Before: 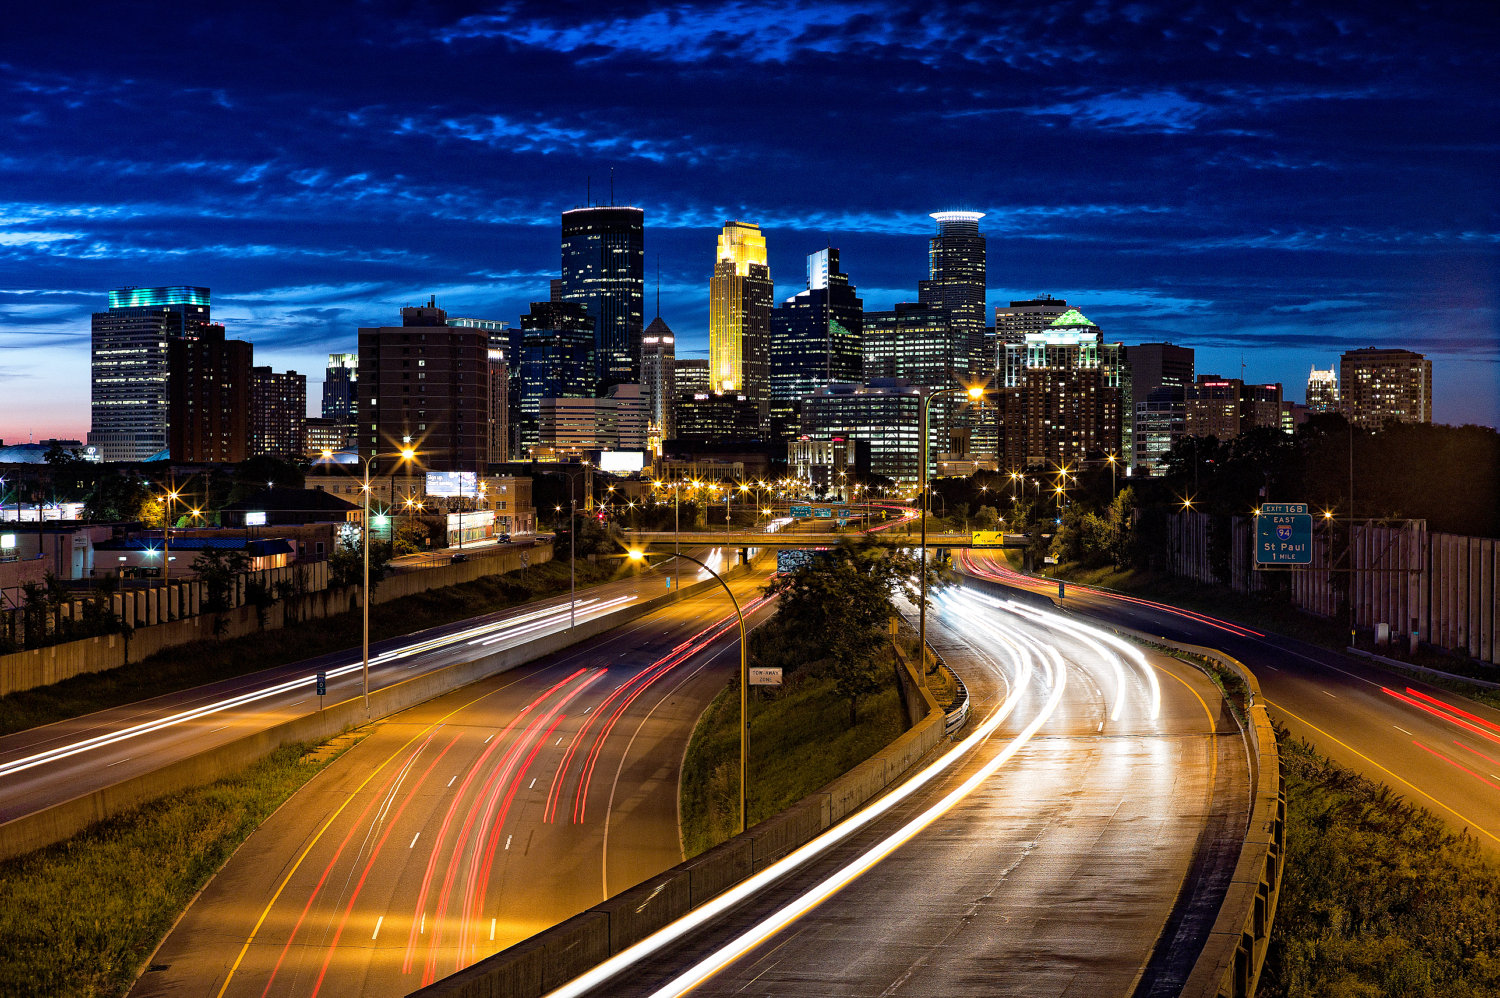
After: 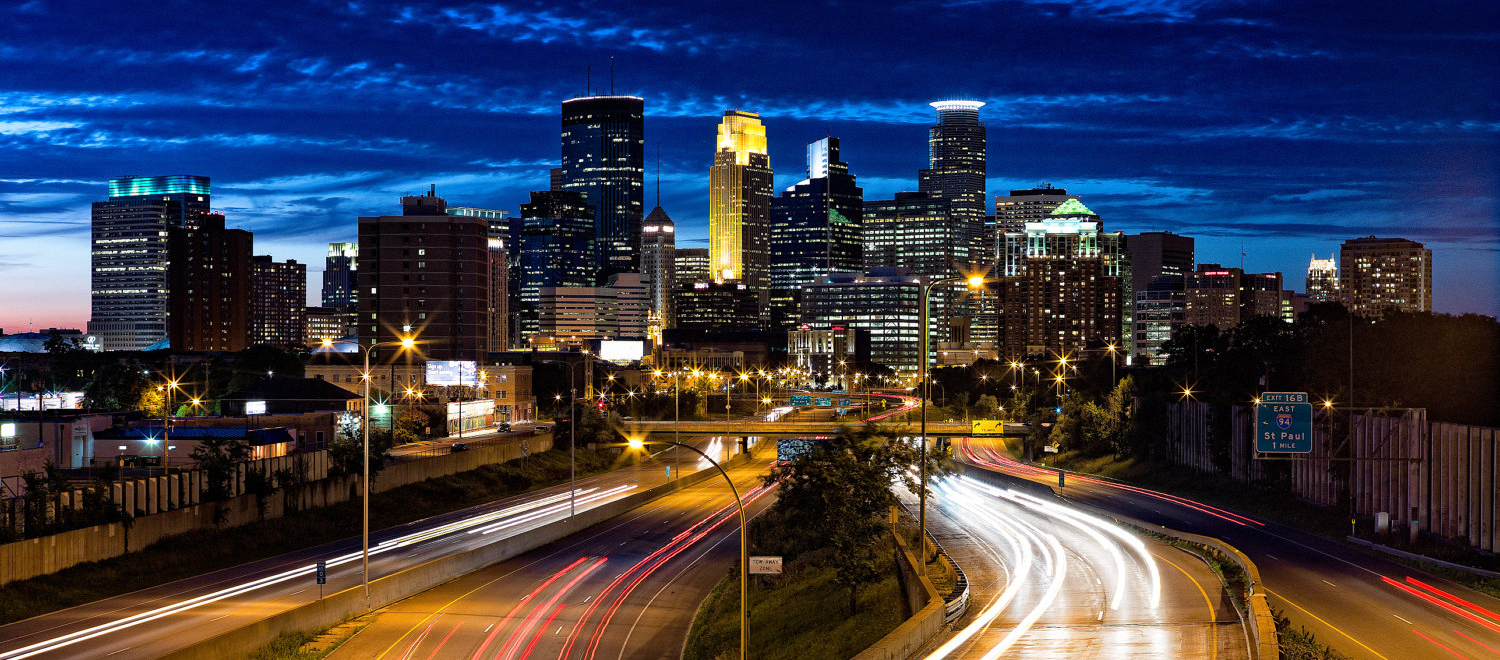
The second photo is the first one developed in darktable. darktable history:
crop: top 11.137%, bottom 22.087%
